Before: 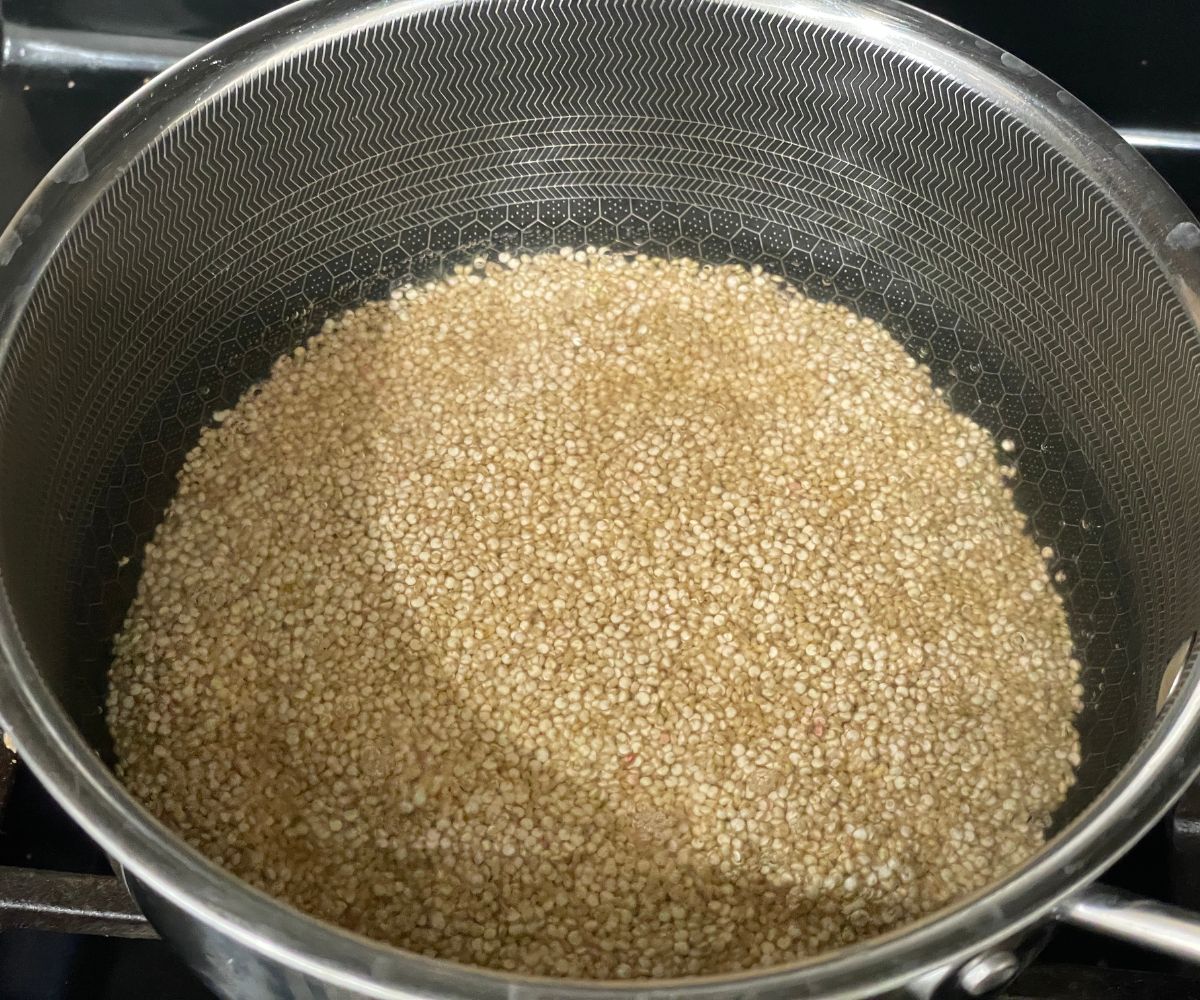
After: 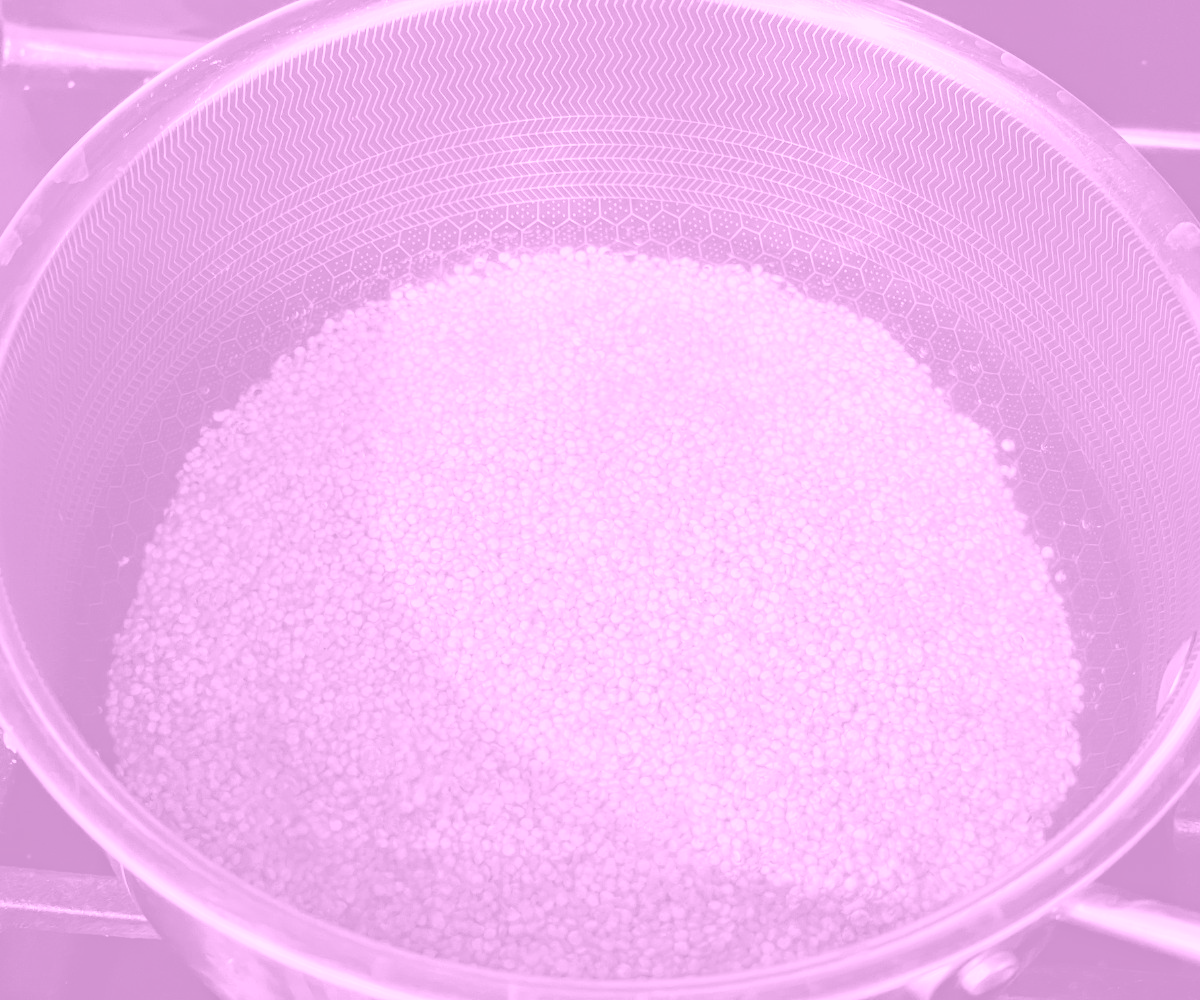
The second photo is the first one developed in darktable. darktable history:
haze removal: compatibility mode true, adaptive false
colorize: hue 331.2°, saturation 75%, source mix 30.28%, lightness 70.52%, version 1
